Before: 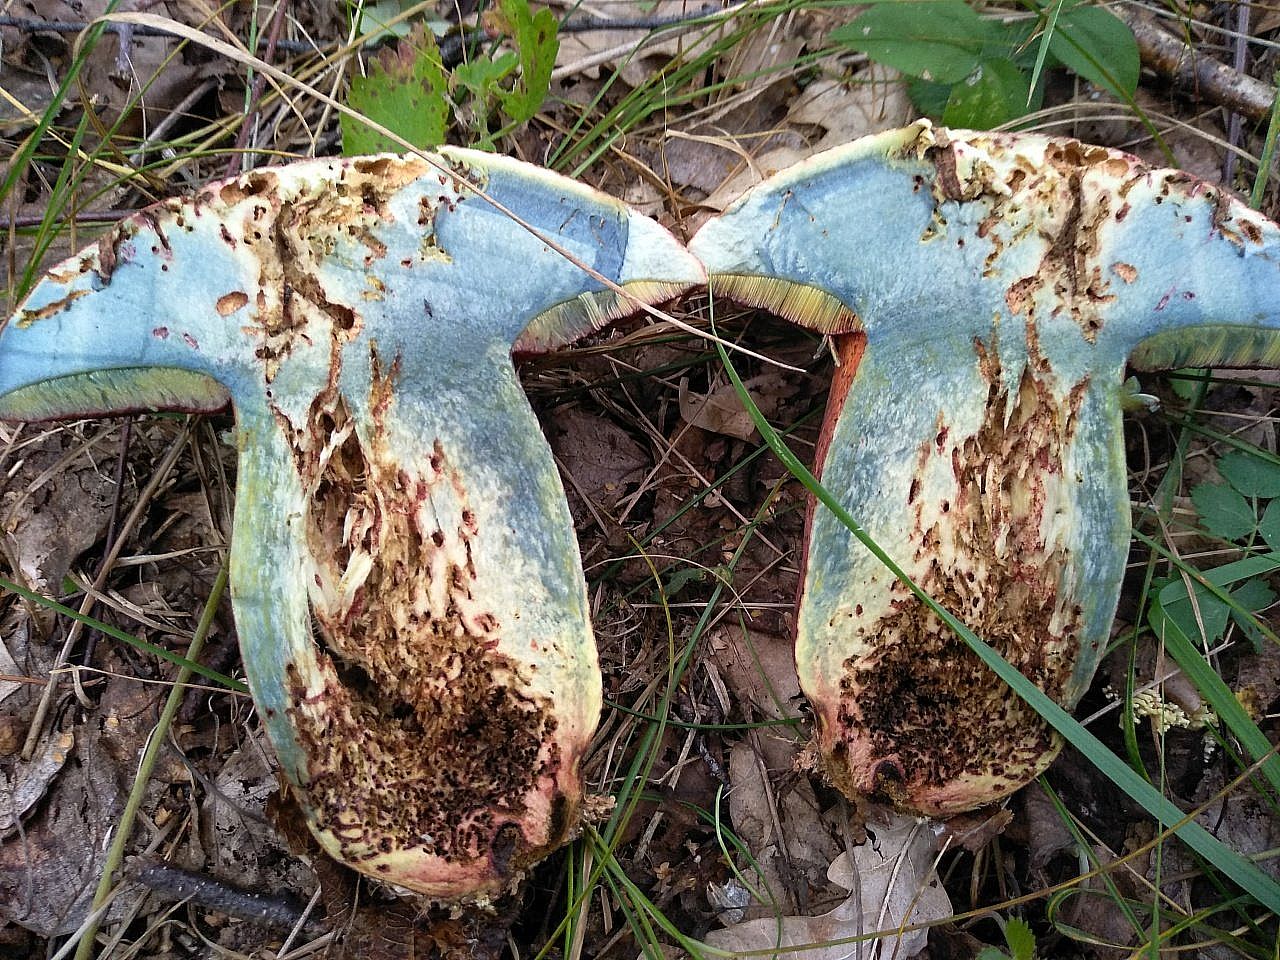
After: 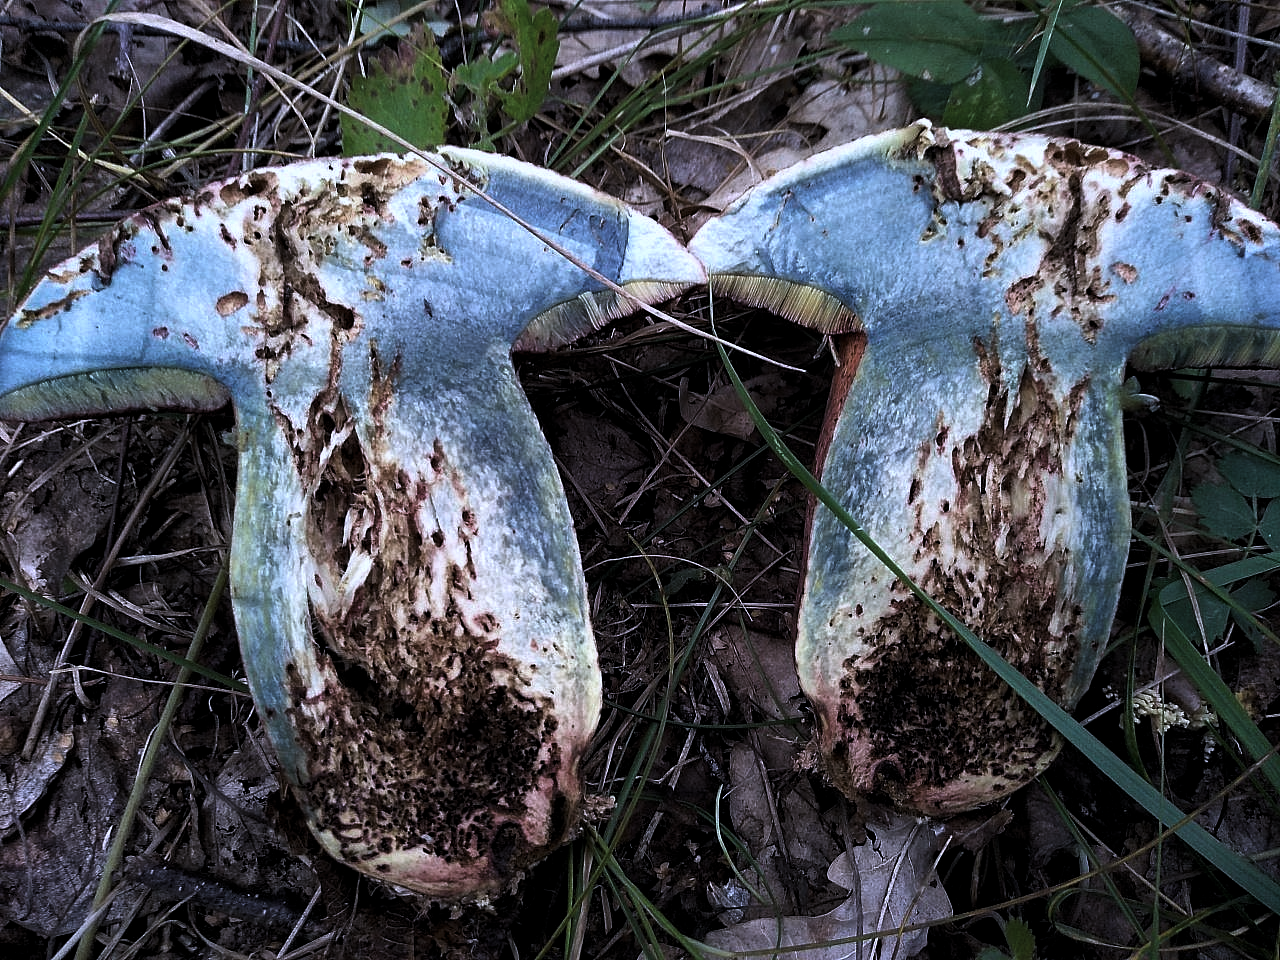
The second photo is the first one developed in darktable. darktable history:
levels: mode automatic, black 8.58%, gray 59.42%, levels [0, 0.445, 1]
color calibration: illuminant as shot in camera, x 0.379, y 0.396, temperature 4138.76 K
color zones: curves: ch1 [(0, 0.469) (0.01, 0.469) (0.12, 0.446) (0.248, 0.469) (0.5, 0.5) (0.748, 0.5) (0.99, 0.469) (1, 0.469)]
